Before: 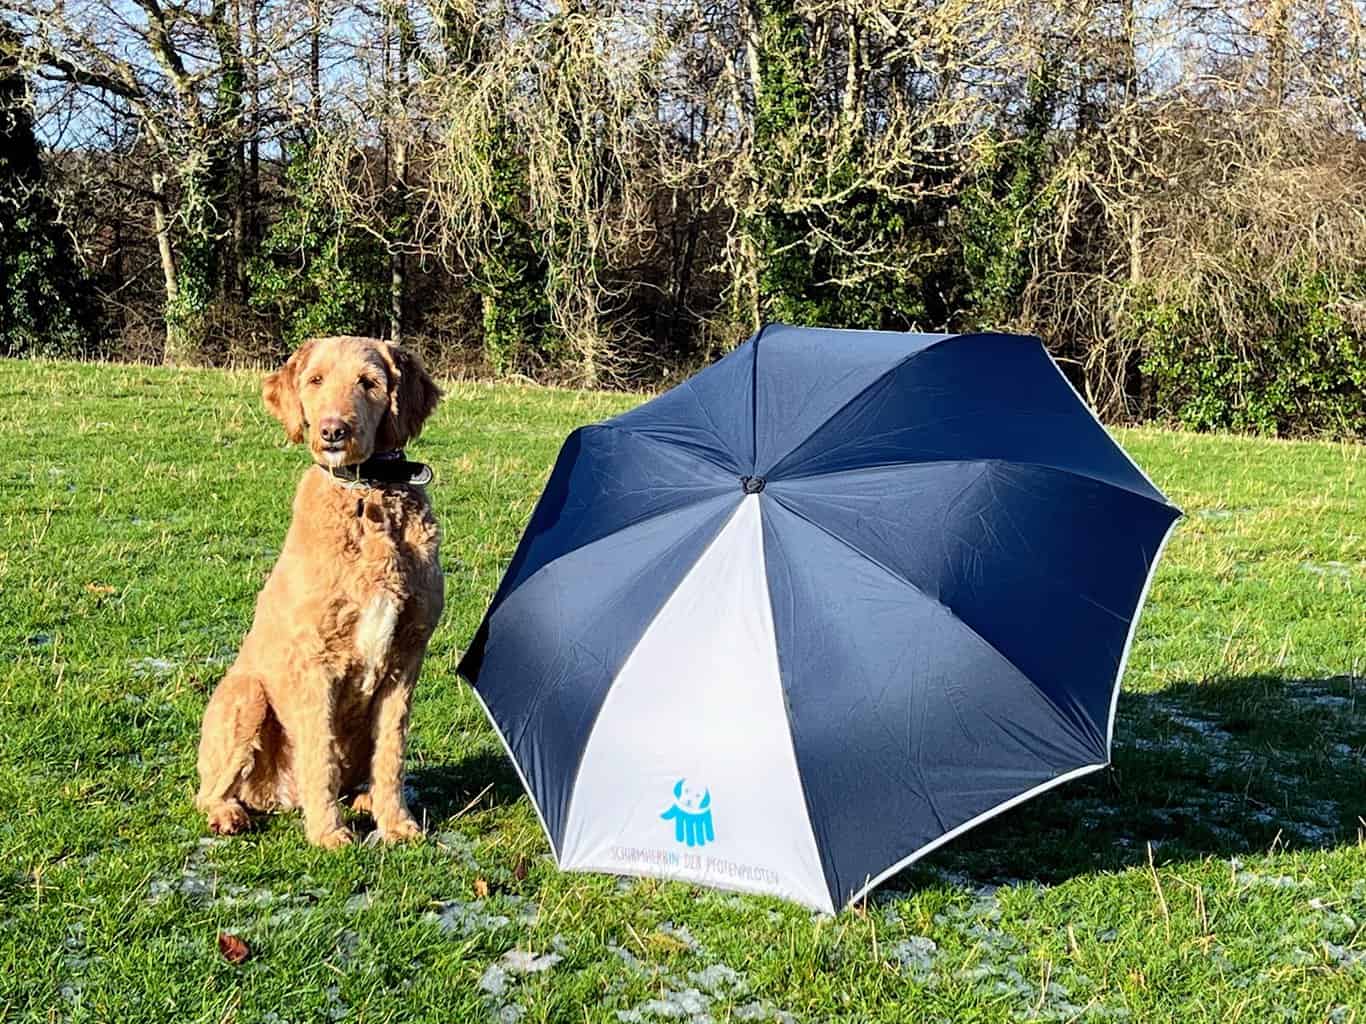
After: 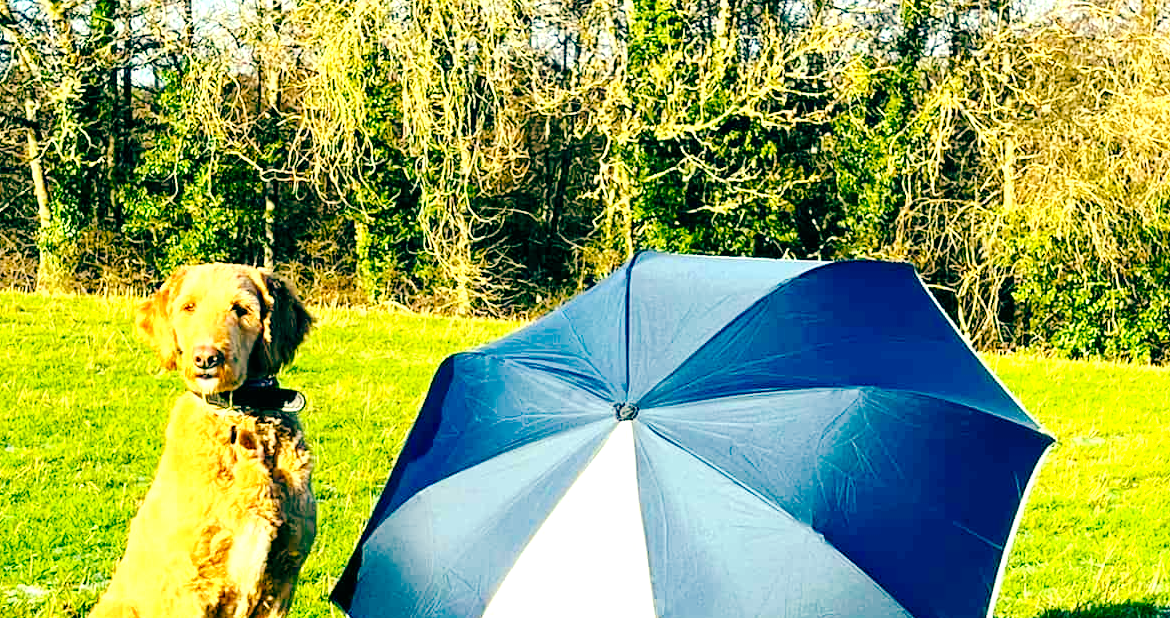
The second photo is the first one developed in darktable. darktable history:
exposure: black level correction 0, exposure 1.1 EV, compensate exposure bias true, compensate highlight preservation false
tone curve: curves: ch0 [(0, 0) (0.003, 0.005) (0.011, 0.011) (0.025, 0.022) (0.044, 0.038) (0.069, 0.062) (0.1, 0.091) (0.136, 0.128) (0.177, 0.183) (0.224, 0.246) (0.277, 0.325) (0.335, 0.403) (0.399, 0.473) (0.468, 0.557) (0.543, 0.638) (0.623, 0.709) (0.709, 0.782) (0.801, 0.847) (0.898, 0.923) (1, 1)], preserve colors none
color correction: highlights a* -0.137, highlights b* -5.91, shadows a* -0.137, shadows b* -0.137
crop and rotate: left 9.345%, top 7.22%, right 4.982%, bottom 32.331%
color balance: mode lift, gamma, gain (sRGB), lift [1, 0.69, 1, 1], gamma [1, 1.482, 1, 1], gain [1, 1, 1, 0.802]
color balance rgb: linear chroma grading › global chroma 15%, perceptual saturation grading › global saturation 30%
